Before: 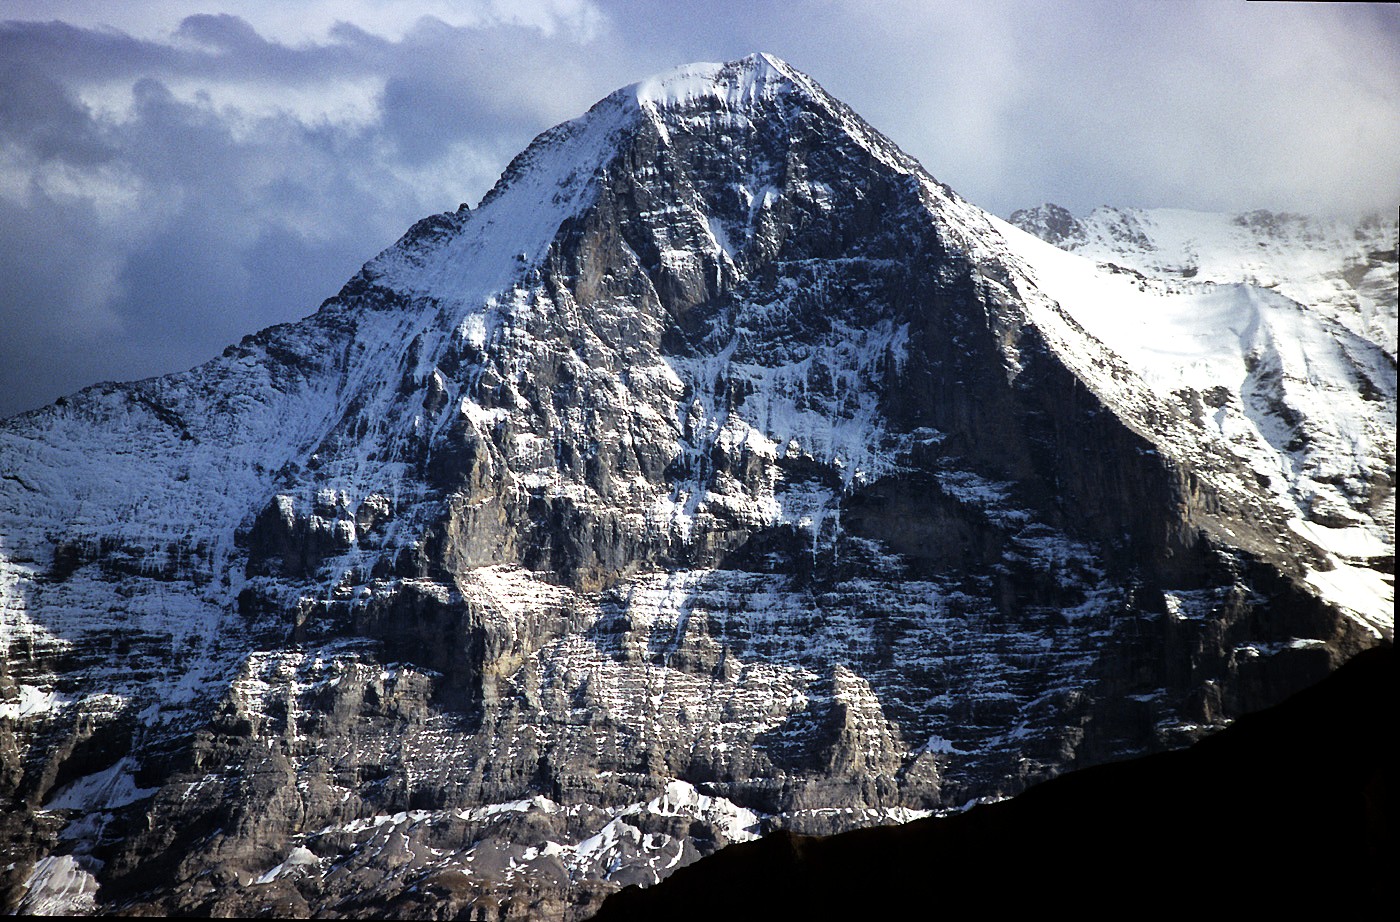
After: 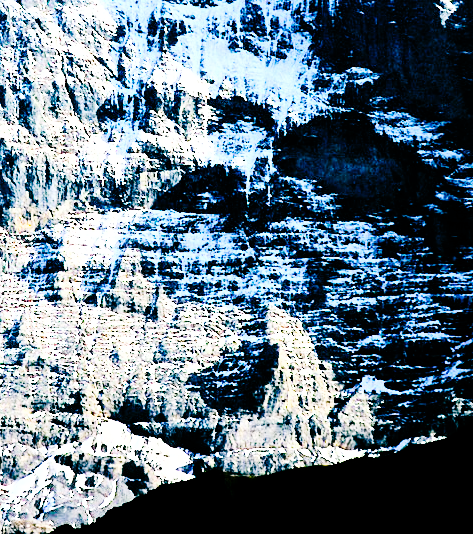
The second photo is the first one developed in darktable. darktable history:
crop: left 40.543%, top 39.073%, right 25.66%, bottom 2.948%
base curve: curves: ch0 [(0, 0) (0.007, 0.004) (0.027, 0.03) (0.046, 0.07) (0.207, 0.54) (0.442, 0.872) (0.673, 0.972) (1, 1)]
tone curve: curves: ch0 [(0, 0) (0.003, 0.001) (0.011, 0.004) (0.025, 0.008) (0.044, 0.015) (0.069, 0.022) (0.1, 0.031) (0.136, 0.052) (0.177, 0.101) (0.224, 0.181) (0.277, 0.289) (0.335, 0.418) (0.399, 0.541) (0.468, 0.65) (0.543, 0.739) (0.623, 0.817) (0.709, 0.882) (0.801, 0.919) (0.898, 0.958) (1, 1)], preserve colors none
color balance rgb: global offset › luminance -0.341%, global offset › chroma 0.114%, global offset › hue 166.39°, linear chroma grading › global chroma 0.599%, perceptual saturation grading › global saturation 40.053%, perceptual saturation grading › highlights -25.421%, perceptual saturation grading › mid-tones 35.147%, perceptual saturation grading › shadows 35.157%, perceptual brilliance grading › global brilliance 18.746%
